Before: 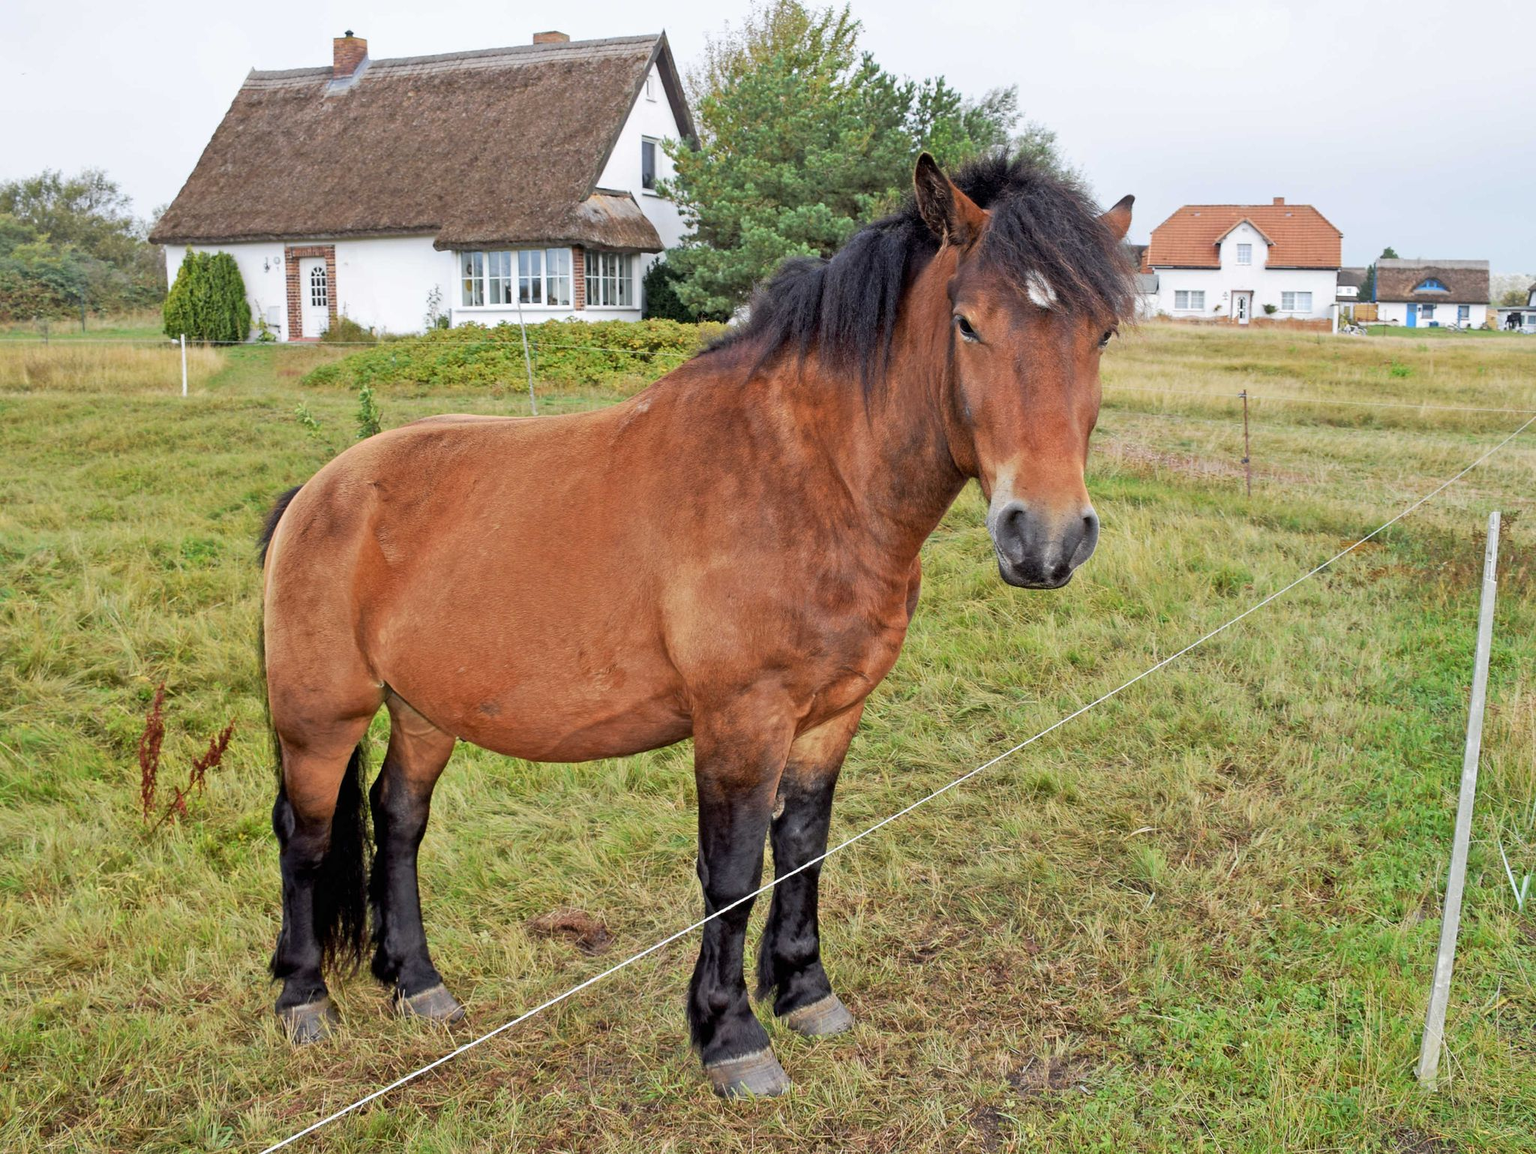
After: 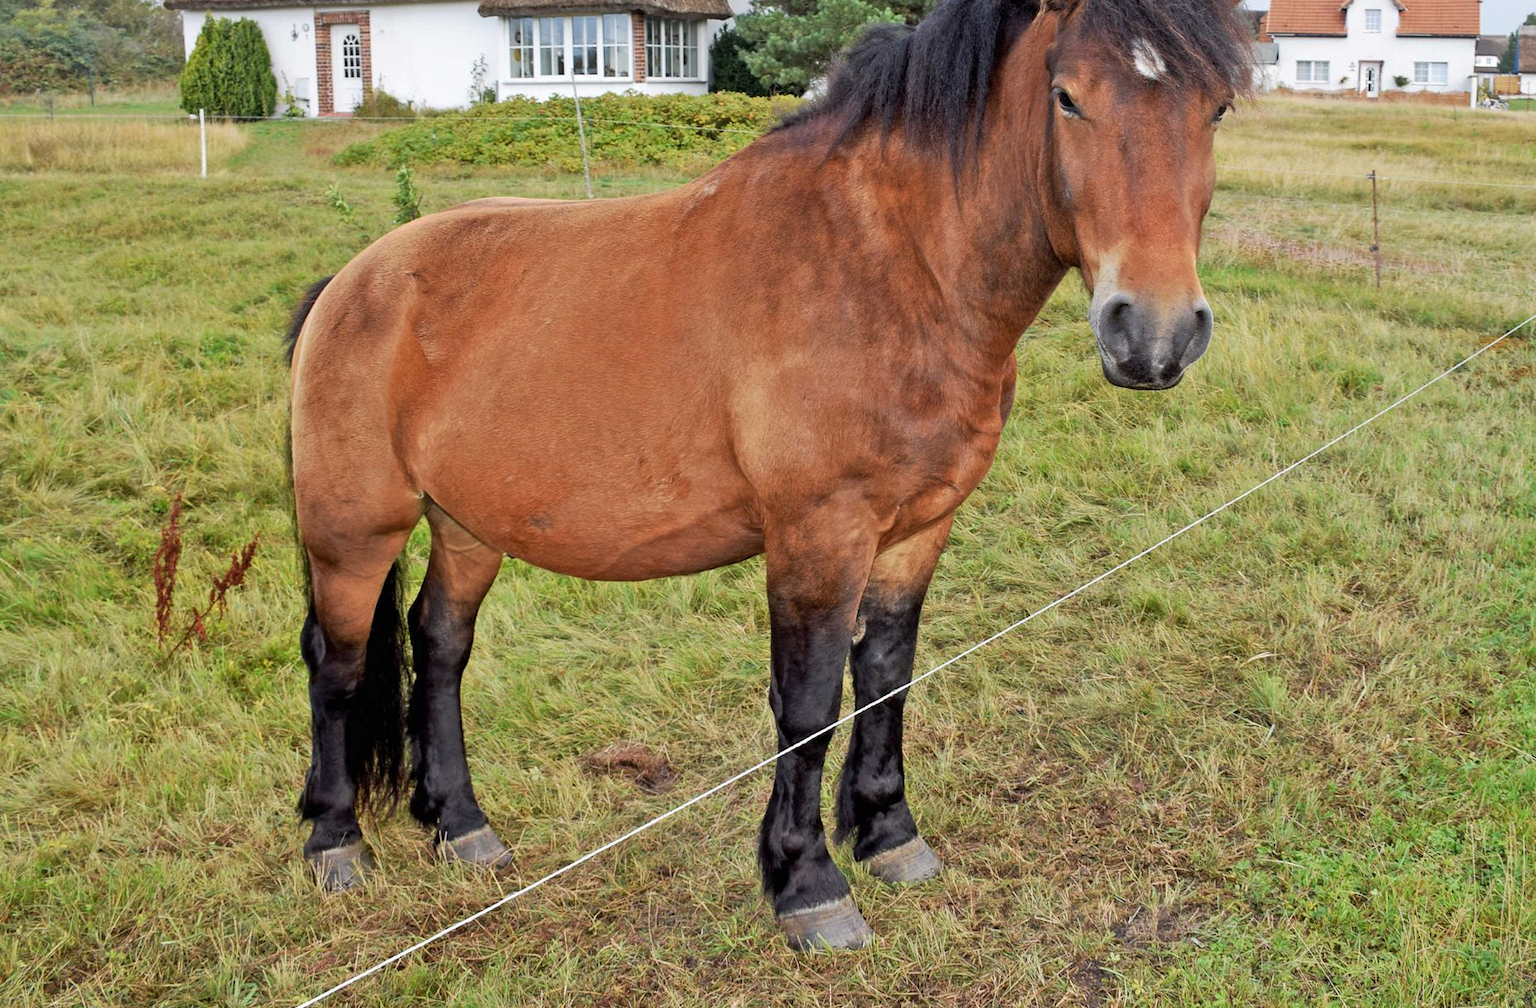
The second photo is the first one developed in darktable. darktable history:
crop: top 20.47%, right 9.329%, bottom 0.262%
